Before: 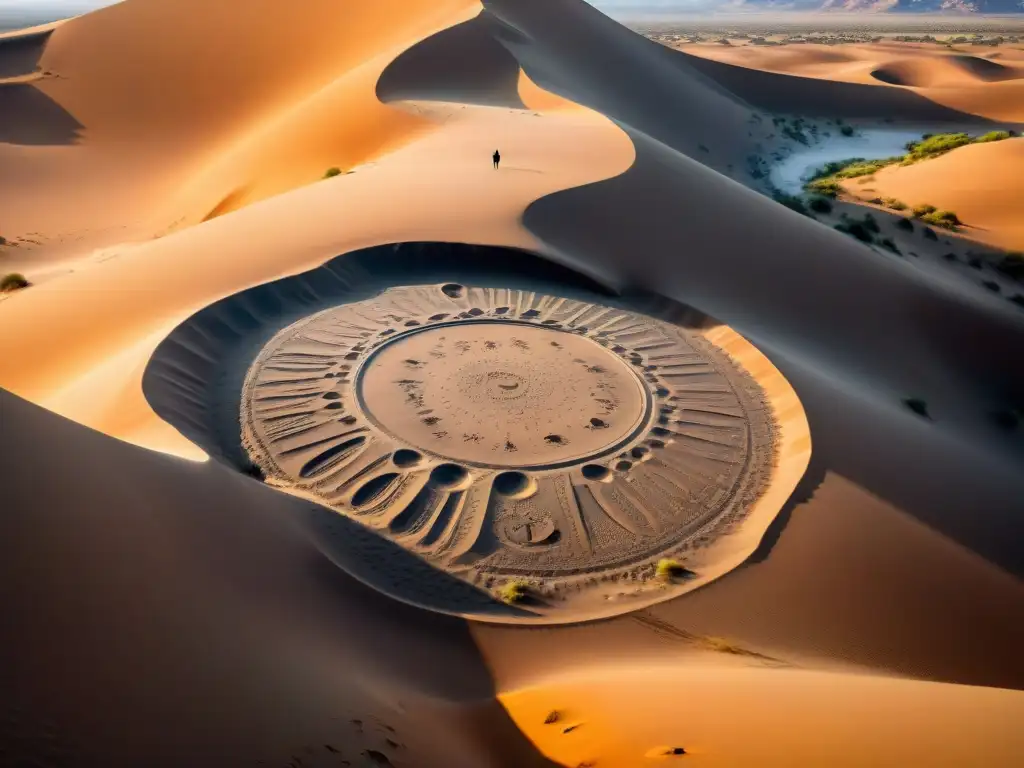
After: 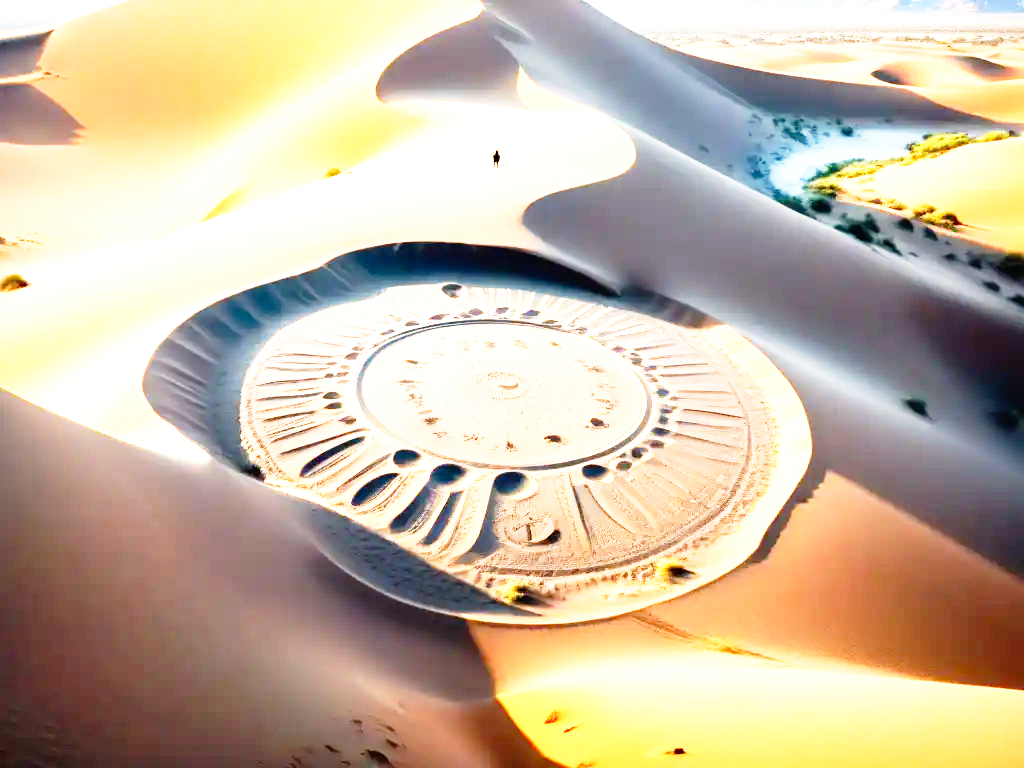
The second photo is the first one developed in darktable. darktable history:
base curve: curves: ch0 [(0, 0) (0.012, 0.01) (0.073, 0.168) (0.31, 0.711) (0.645, 0.957) (1, 1)], preserve colors none
exposure: black level correction 0, exposure 1.449 EV, compensate highlight preservation false
